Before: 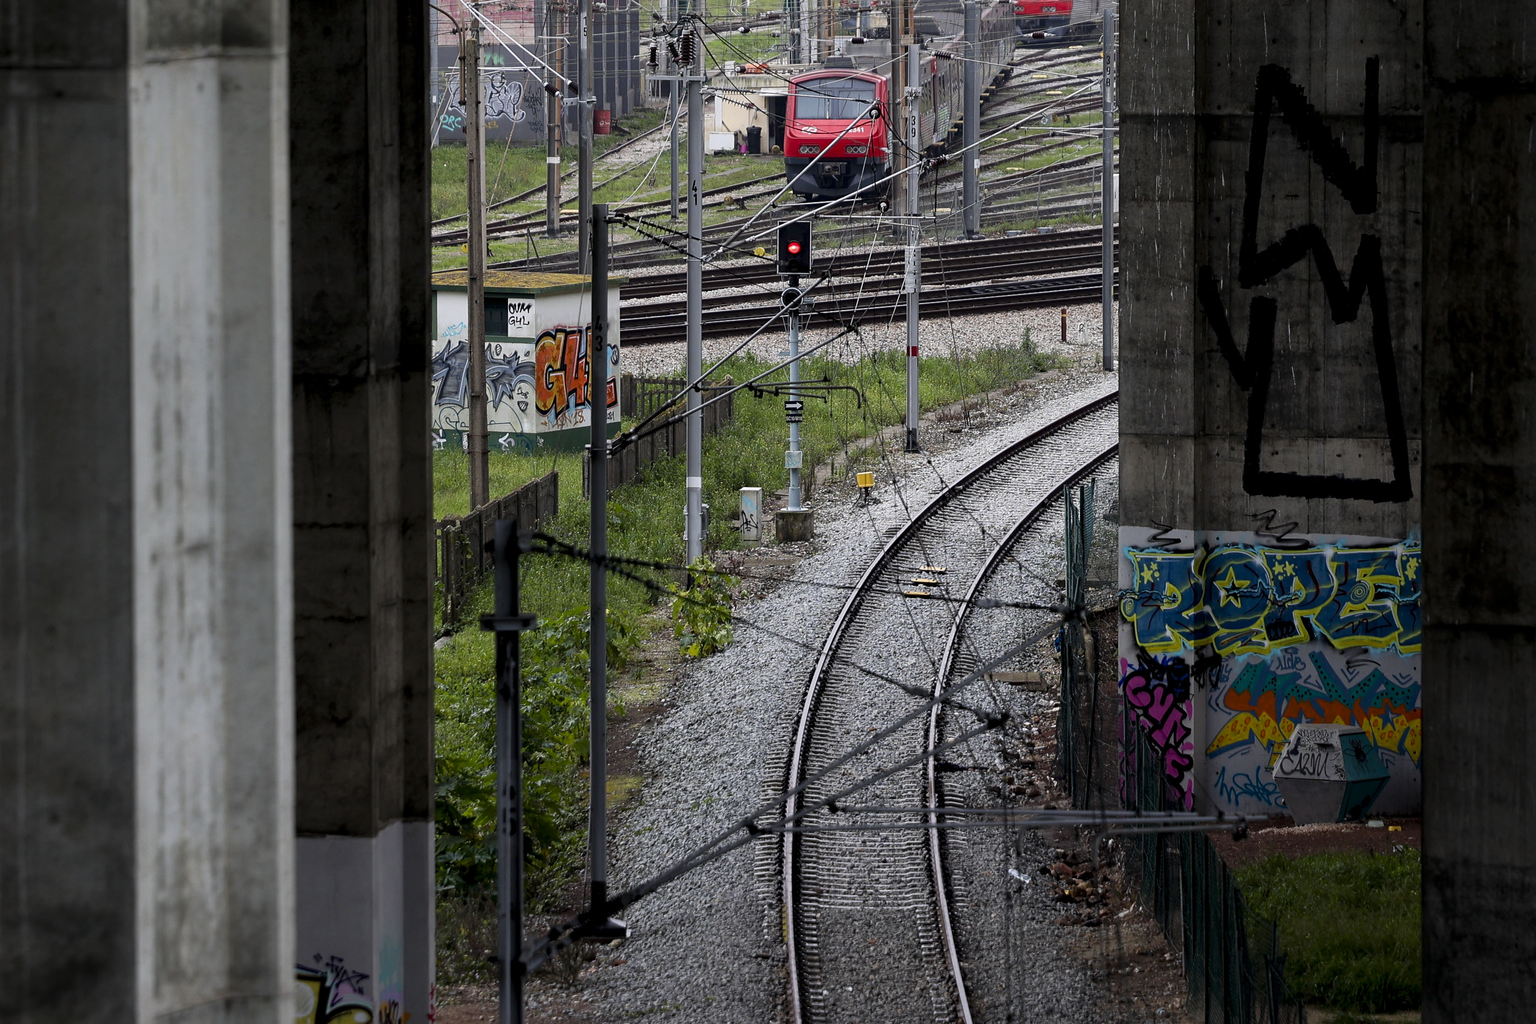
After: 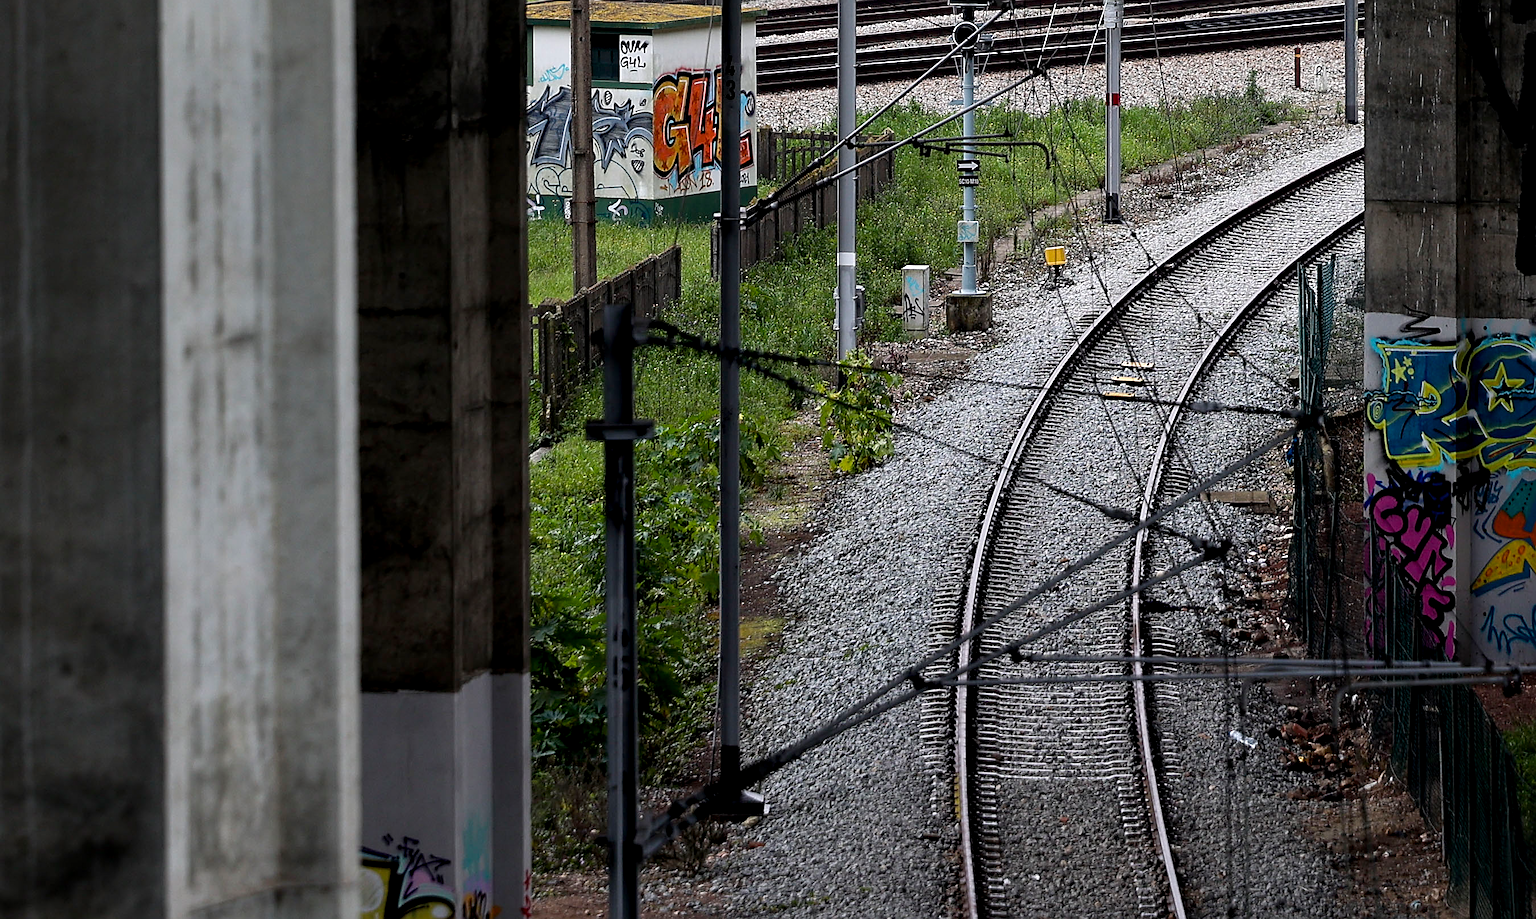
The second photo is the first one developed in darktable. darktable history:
contrast equalizer: y [[0.524 ×6], [0.512 ×6], [0.379 ×6], [0 ×6], [0 ×6]]
crop: top 26.389%, right 17.967%
sharpen: on, module defaults
